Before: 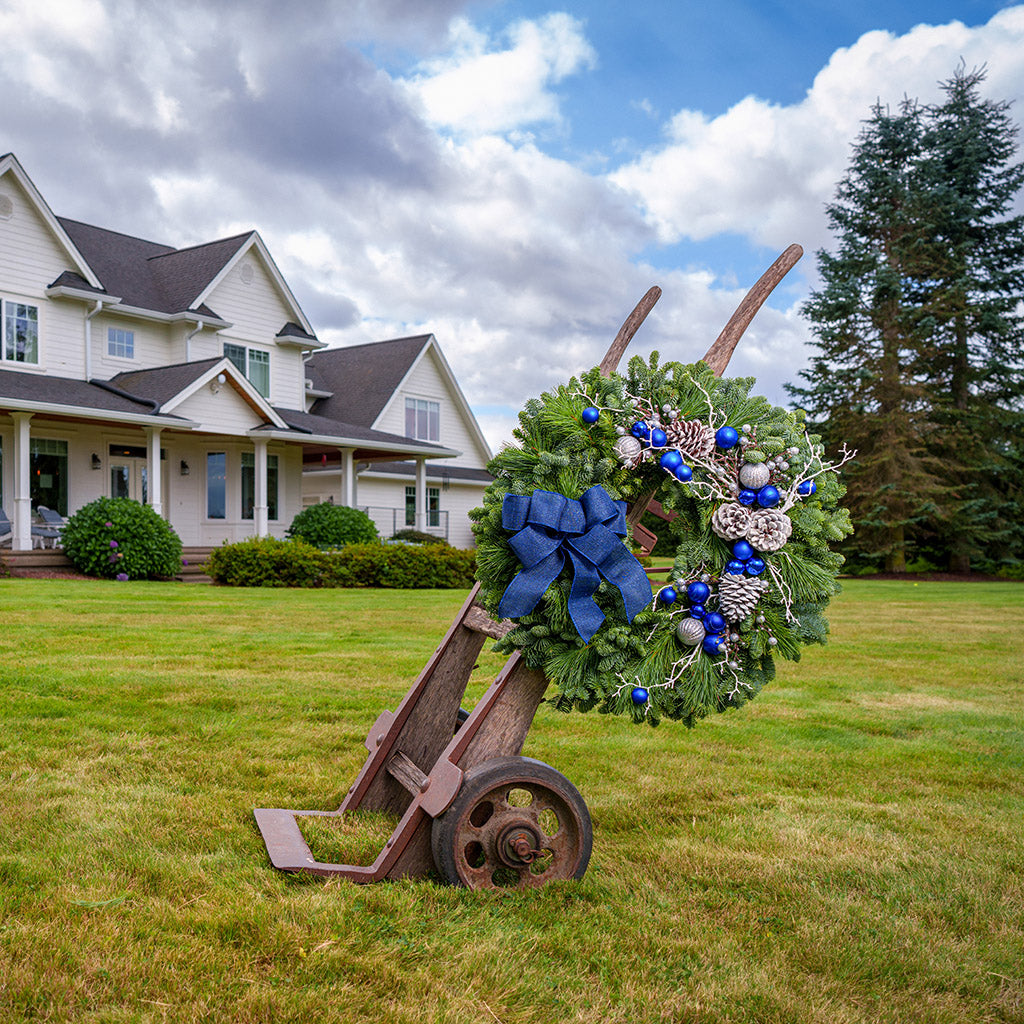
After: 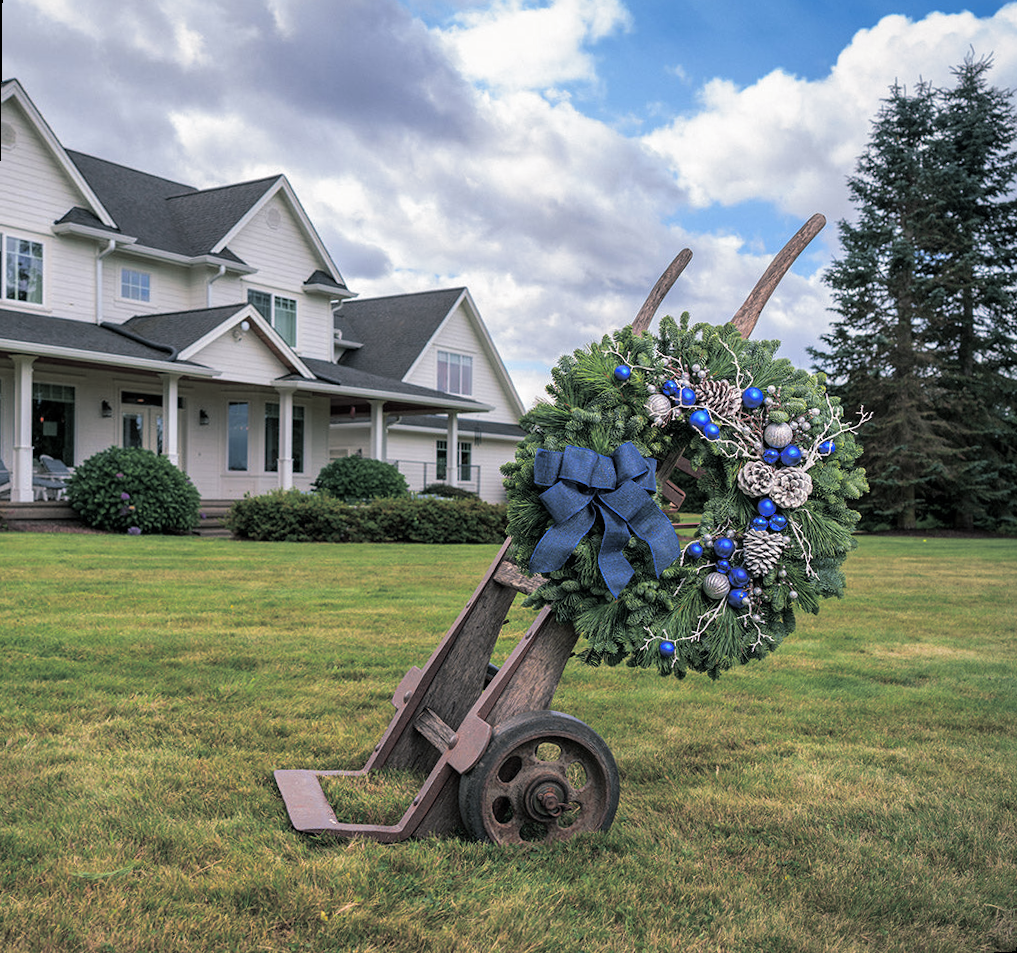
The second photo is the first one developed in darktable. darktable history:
split-toning: shadows › hue 201.6°, shadows › saturation 0.16, highlights › hue 50.4°, highlights › saturation 0.2, balance -49.9
rotate and perspective: rotation 0.679°, lens shift (horizontal) 0.136, crop left 0.009, crop right 0.991, crop top 0.078, crop bottom 0.95
